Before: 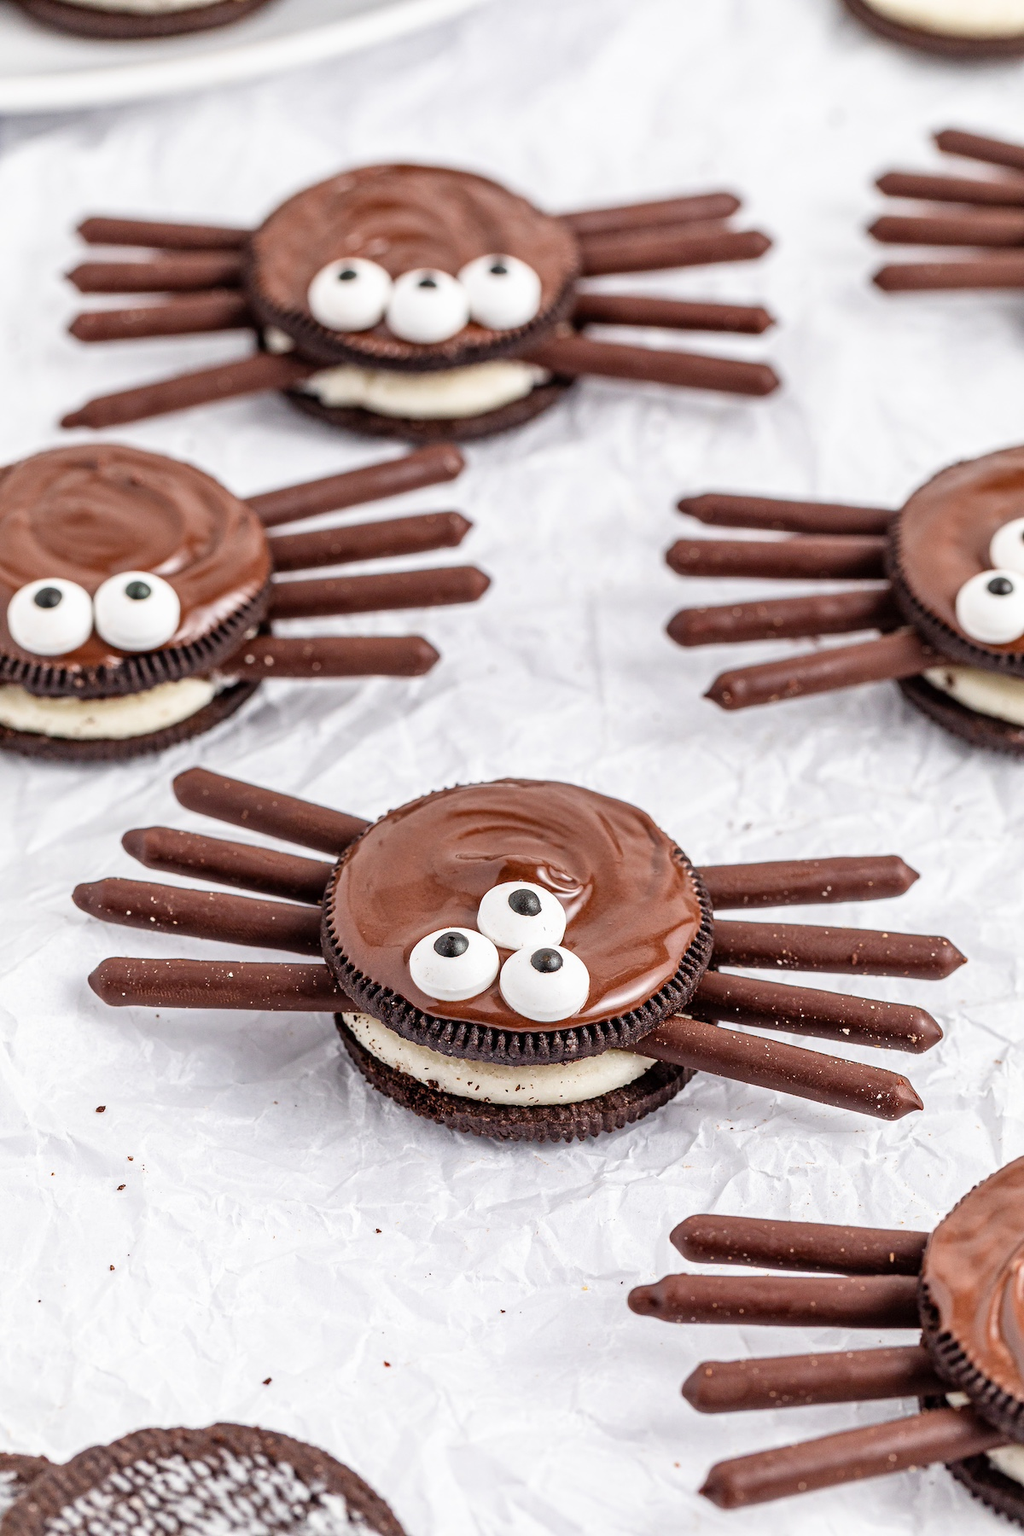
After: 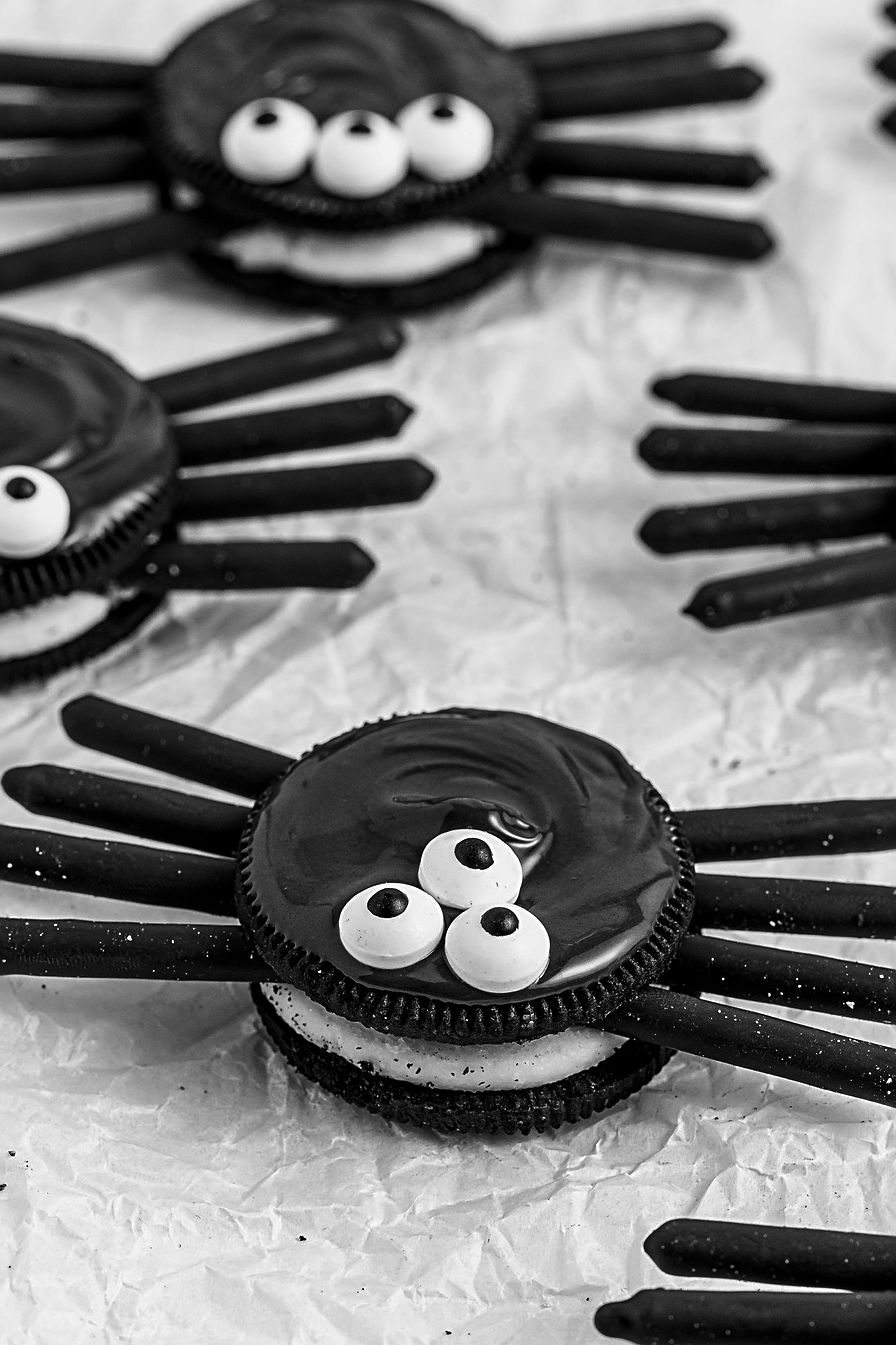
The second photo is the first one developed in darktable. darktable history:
sharpen: on, module defaults
contrast brightness saturation: contrast -0.03, brightness -0.59, saturation -1
crop and rotate: left 11.831%, top 11.346%, right 13.429%, bottom 13.899%
